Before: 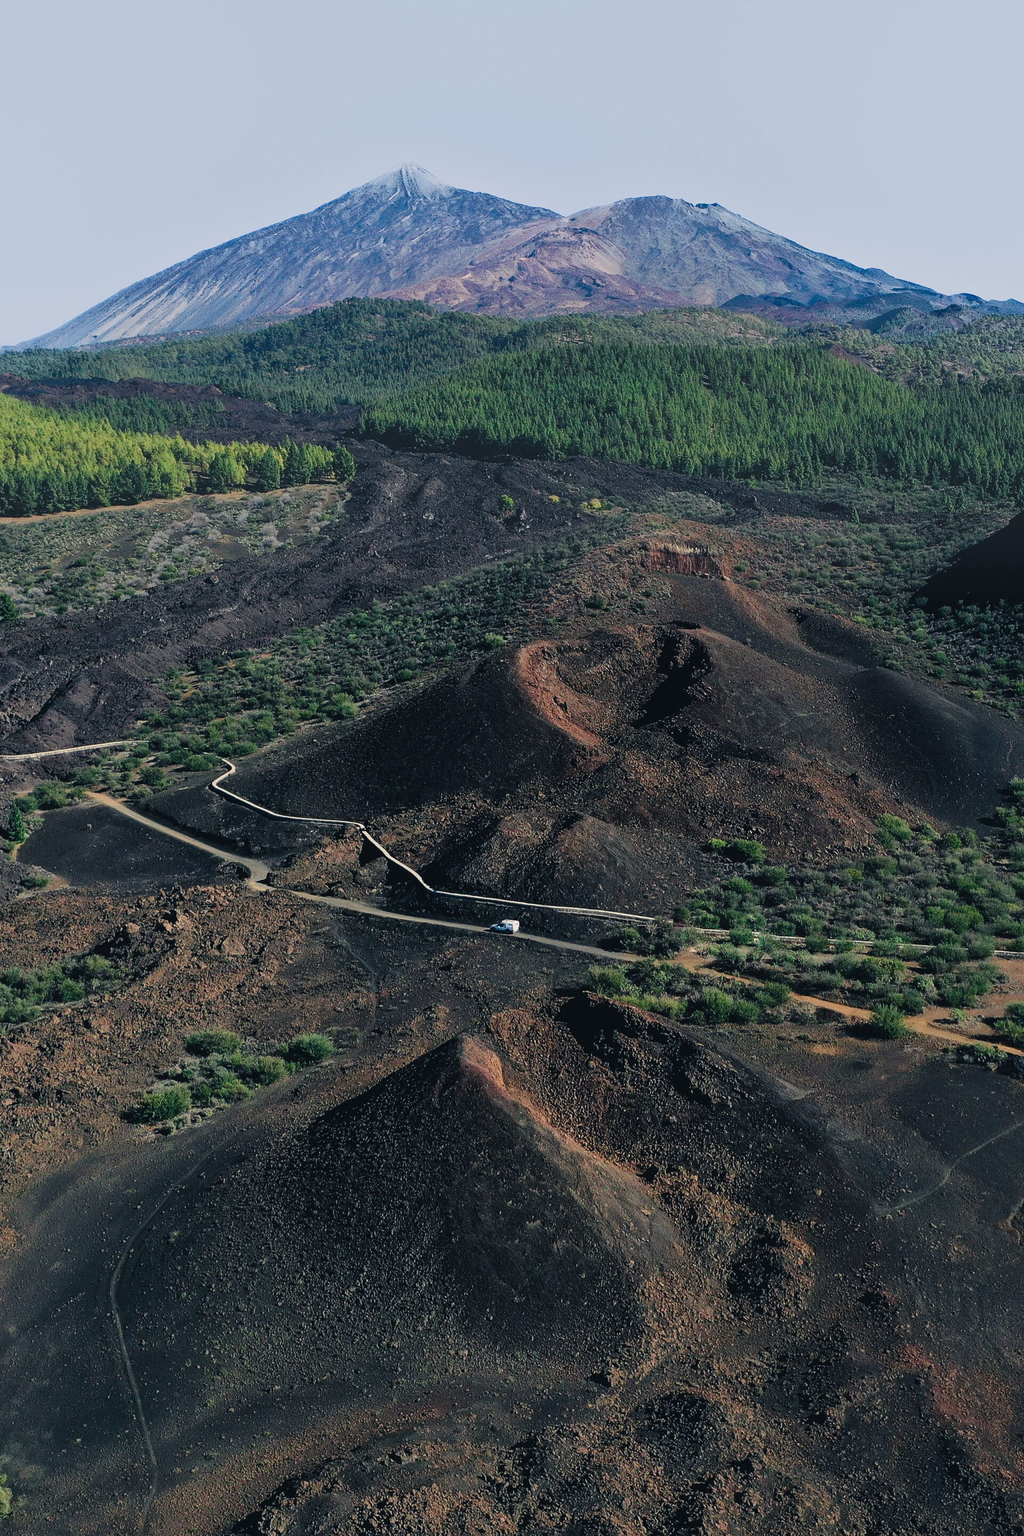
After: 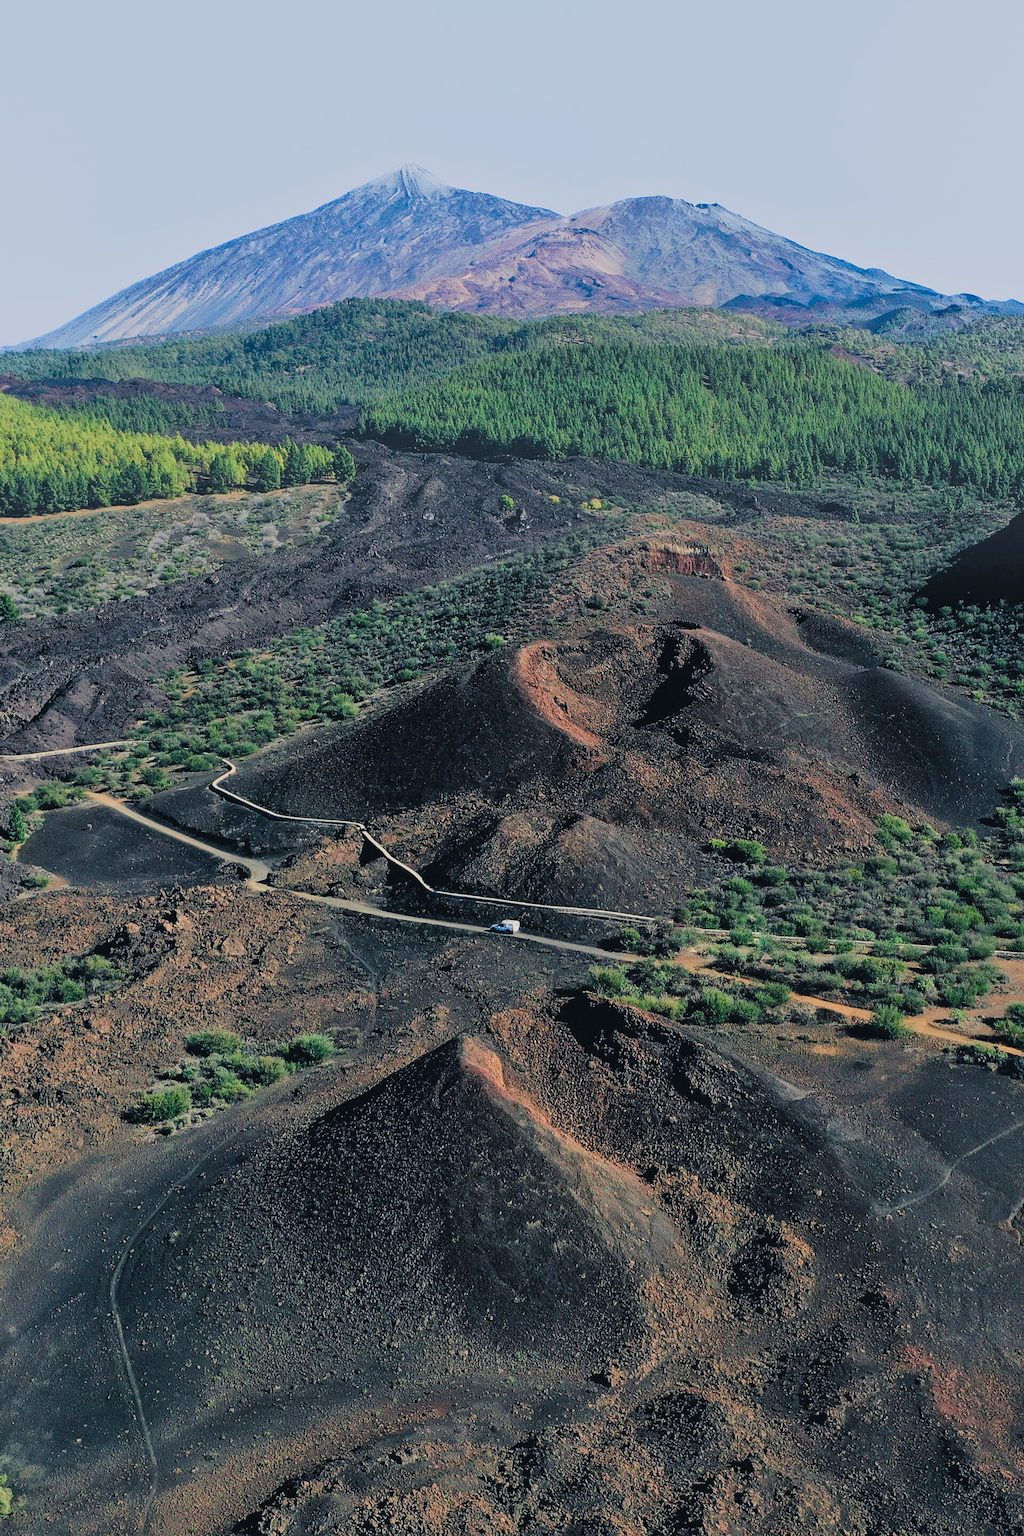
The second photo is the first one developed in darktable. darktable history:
tone equalizer: -8 EV 0.25 EV, -7 EV 0.417 EV, -6 EV 0.417 EV, -5 EV 0.25 EV, -3 EV -0.25 EV, -2 EV -0.417 EV, -1 EV -0.417 EV, +0 EV -0.25 EV, edges refinement/feathering 500, mask exposure compensation -1.57 EV, preserve details guided filter
tone curve: curves: ch0 [(0, 0) (0.07, 0.057) (0.15, 0.177) (0.352, 0.445) (0.59, 0.703) (0.857, 0.908) (1, 1)], color space Lab, linked channels, preserve colors none
